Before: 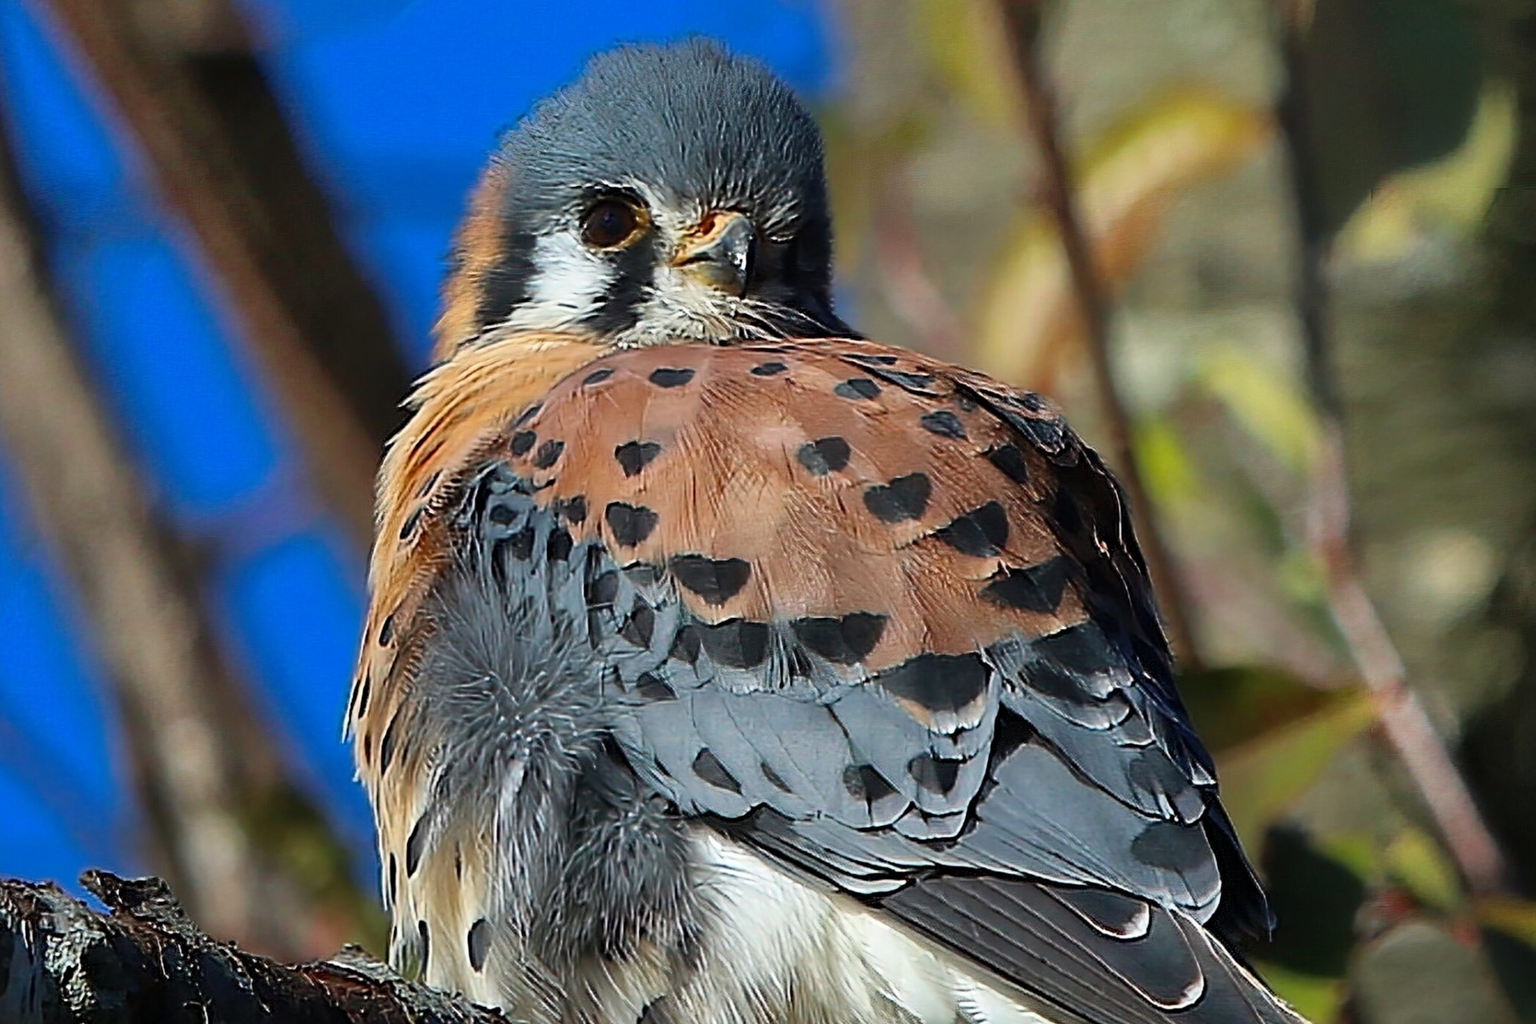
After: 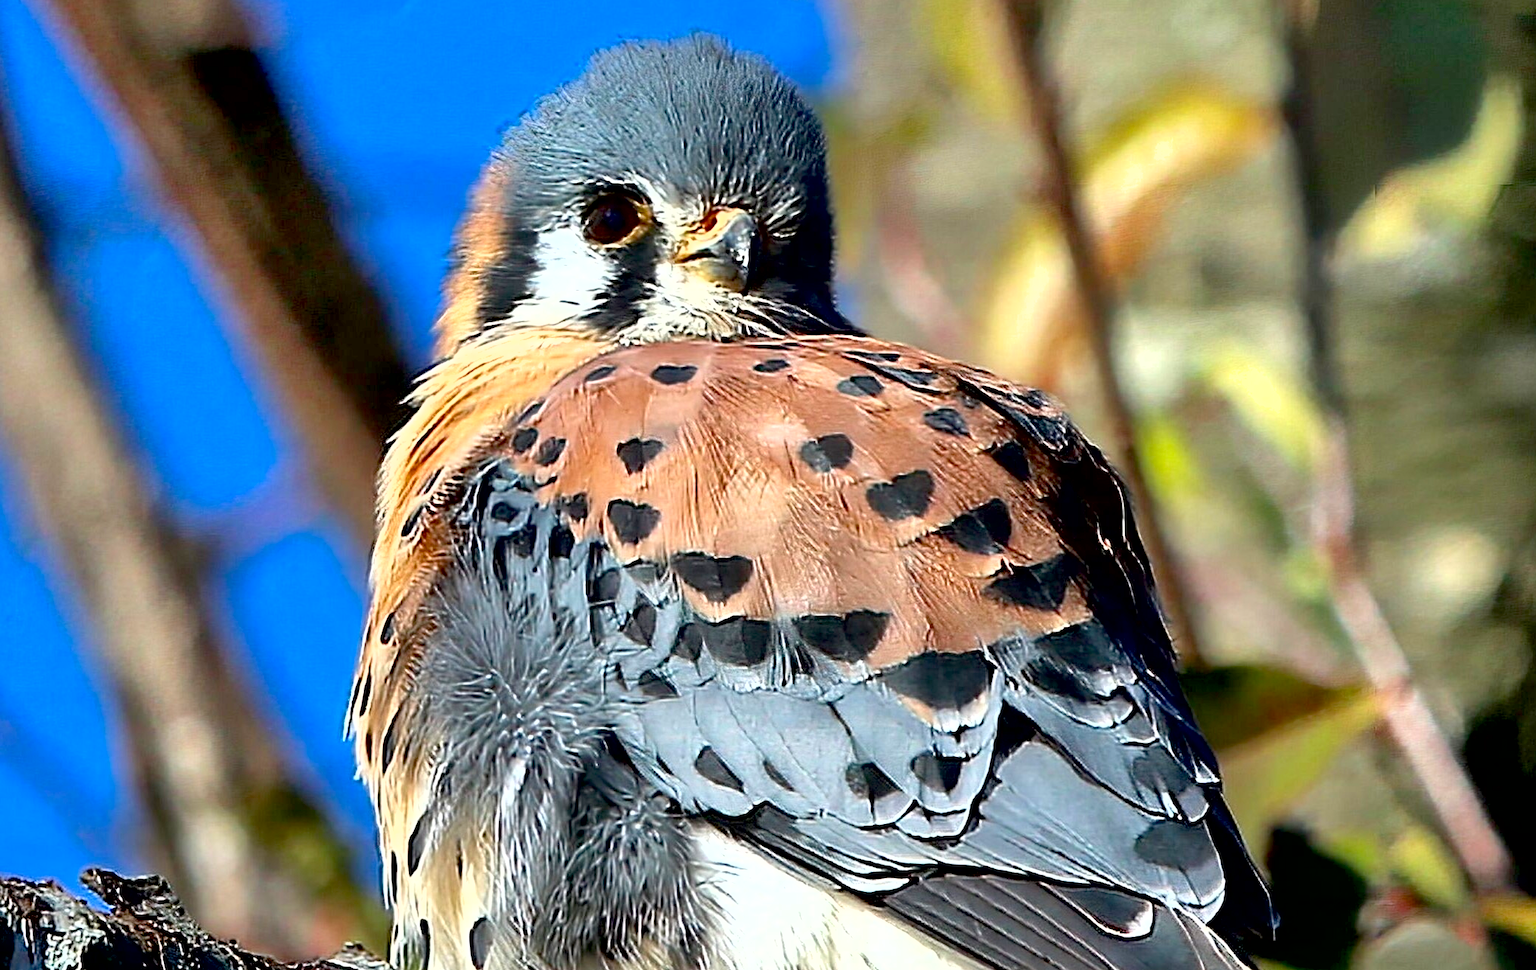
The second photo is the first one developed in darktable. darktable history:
exposure: black level correction 0.01, exposure 1 EV, compensate highlight preservation false
crop: top 0.448%, right 0.264%, bottom 5.045%
shadows and highlights: low approximation 0.01, soften with gaussian
